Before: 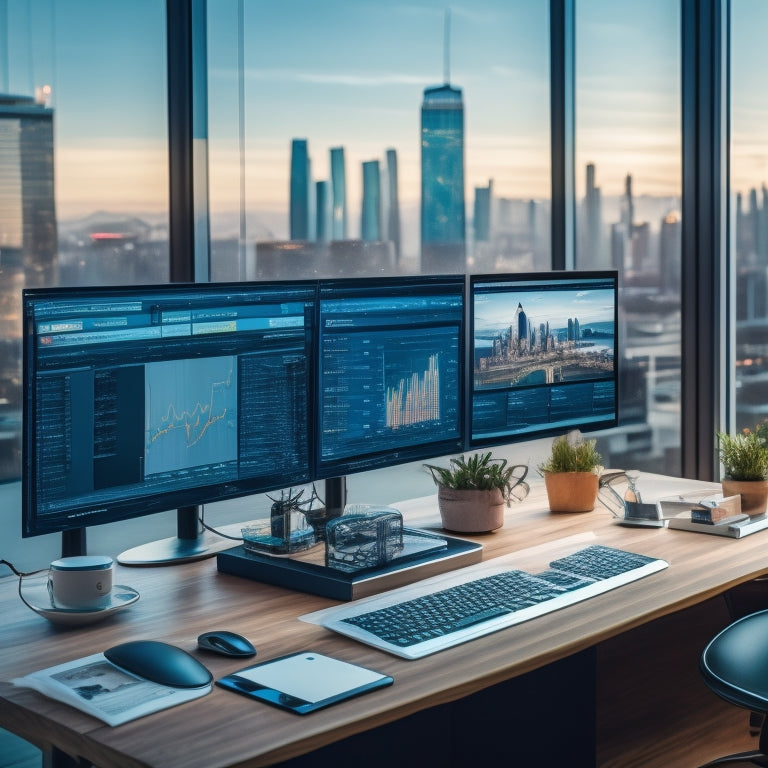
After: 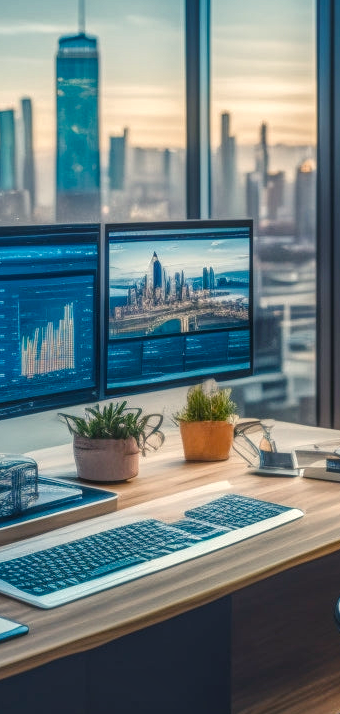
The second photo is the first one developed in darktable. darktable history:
local contrast: highlights 74%, shadows 55%, detail 176%, midtone range 0.207
crop: left 47.628%, top 6.643%, right 7.874%
shadows and highlights: shadows 32.83, highlights -47.7, soften with gaussian
color balance rgb: shadows lift › chroma 2%, shadows lift › hue 219.6°, power › hue 313.2°, highlights gain › chroma 3%, highlights gain › hue 75.6°, global offset › luminance 0.5%, perceptual saturation grading › global saturation 15.33%, perceptual saturation grading › highlights -19.33%, perceptual saturation grading › shadows 20%, global vibrance 20%
